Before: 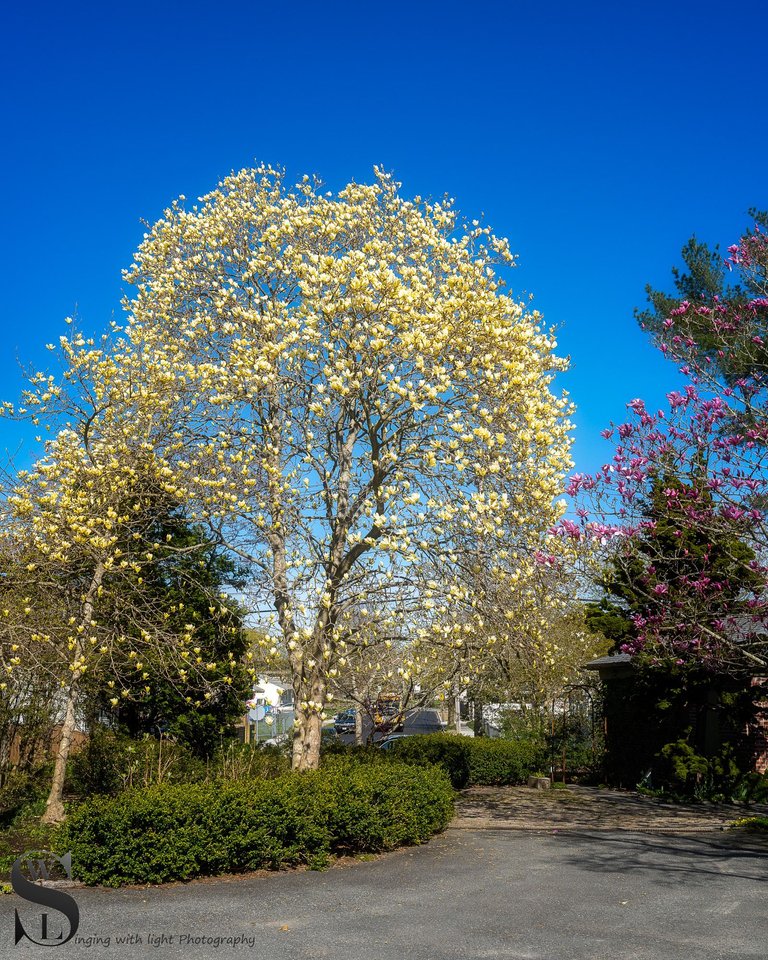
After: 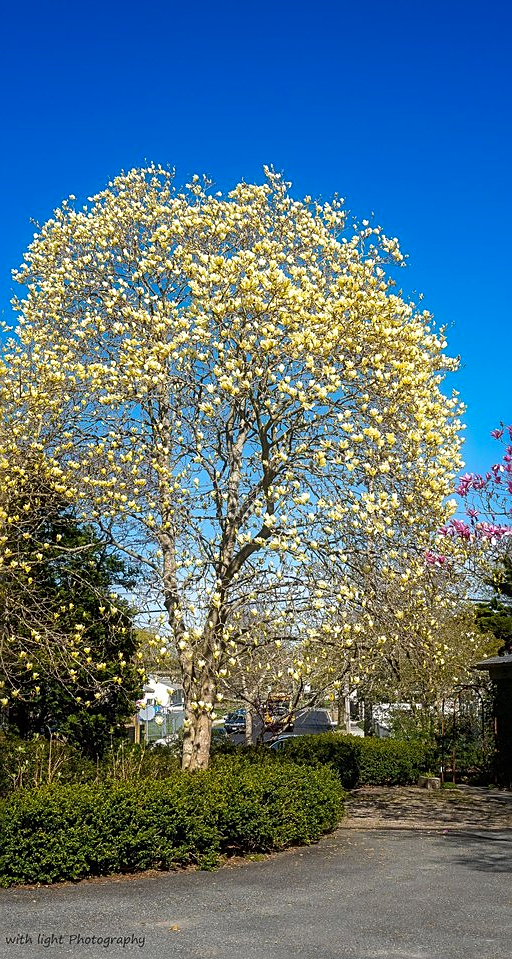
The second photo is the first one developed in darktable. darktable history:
sharpen: on, module defaults
contrast brightness saturation: contrast 0.044, saturation 0.066
crop and rotate: left 14.44%, right 18.876%
